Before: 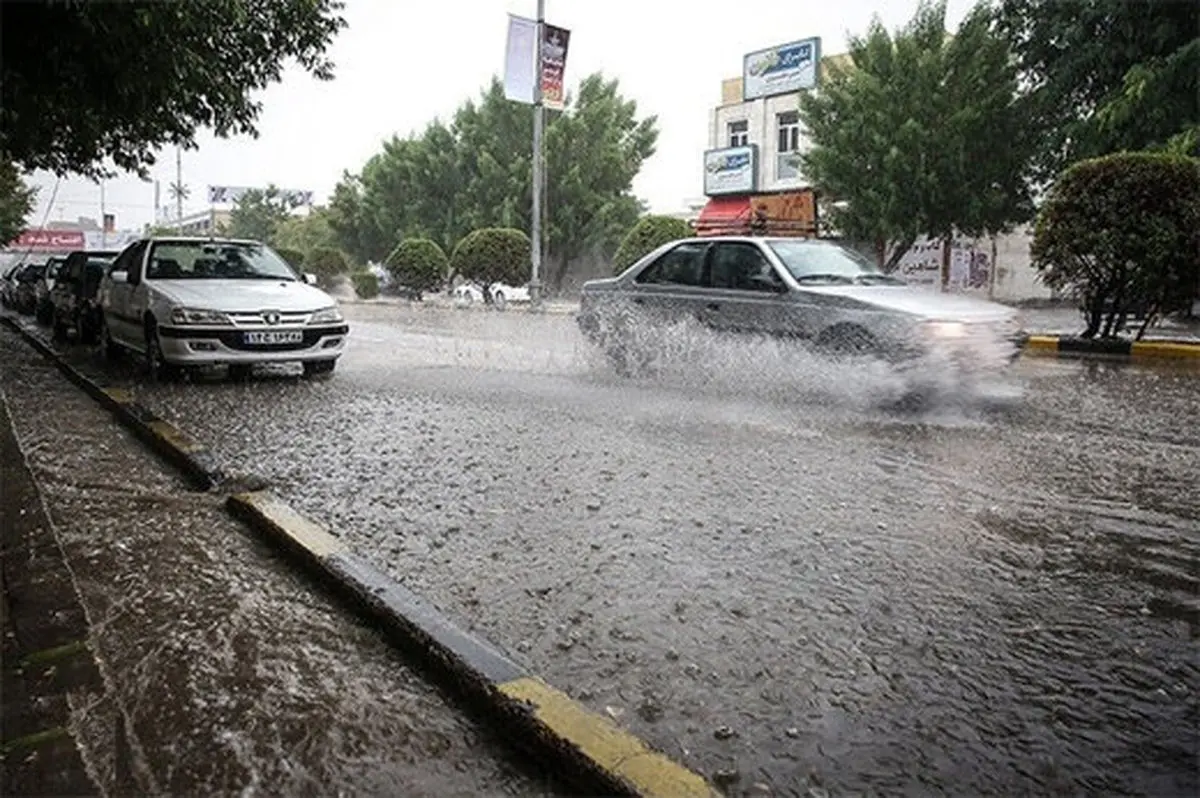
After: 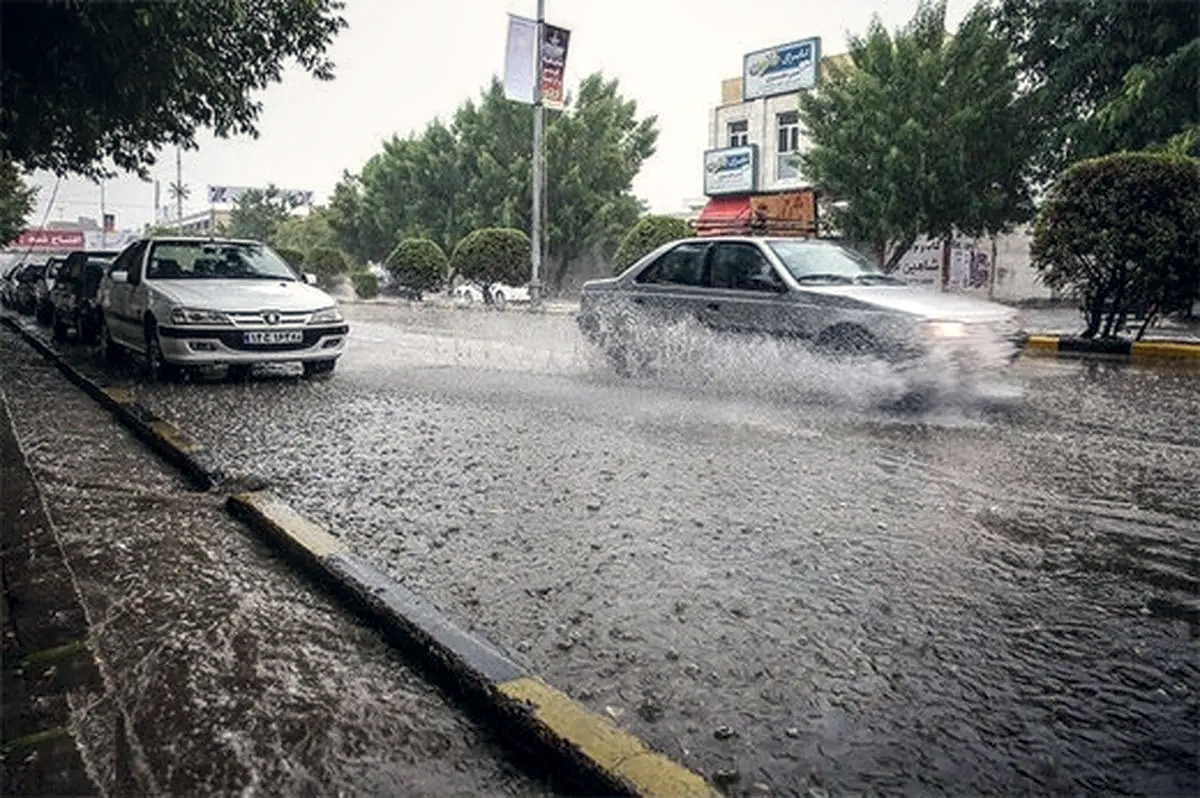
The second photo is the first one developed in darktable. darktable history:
color correction: highlights a* 0.207, highlights b* 2.7, shadows a* -0.874, shadows b* -4.78
local contrast: on, module defaults
